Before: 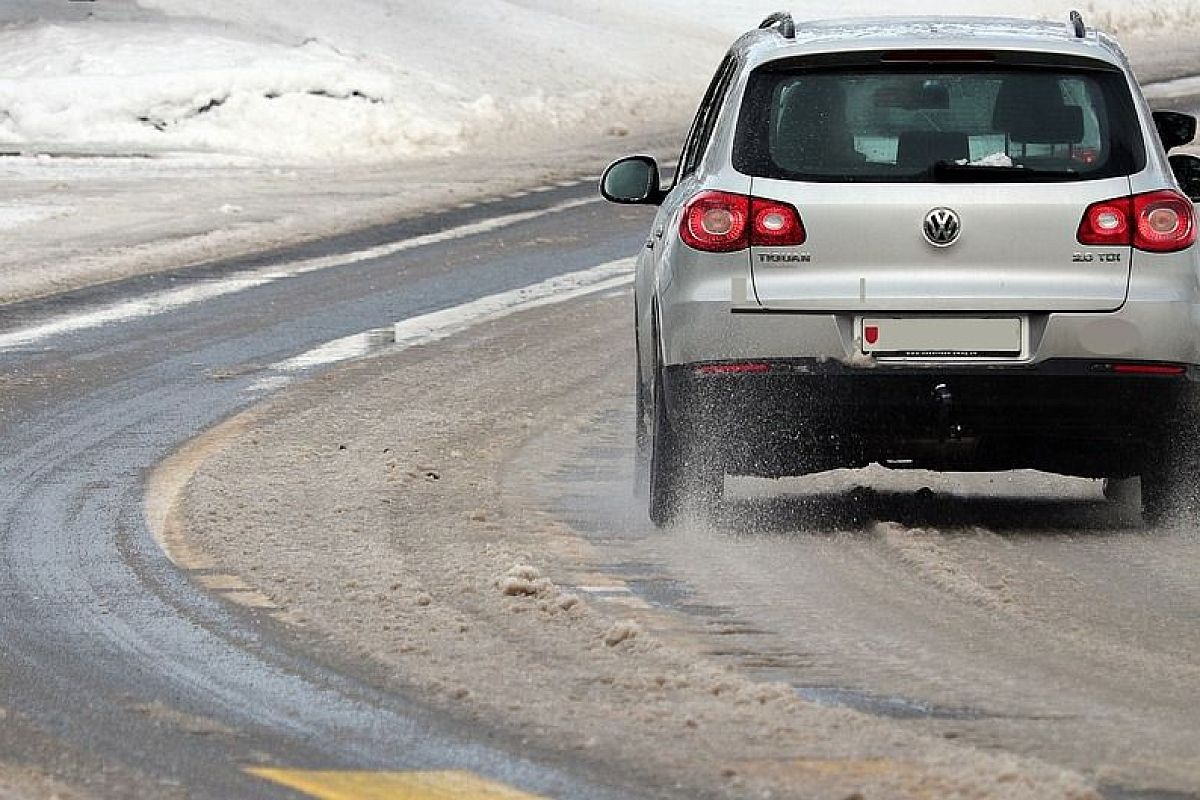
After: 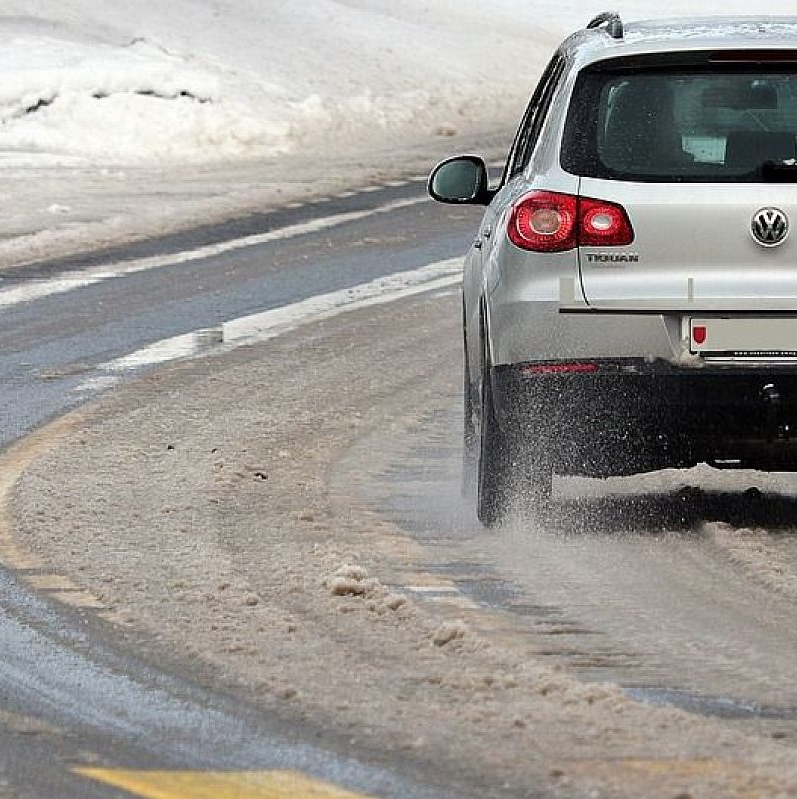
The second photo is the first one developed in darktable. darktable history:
crop and rotate: left 14.336%, right 19.202%
